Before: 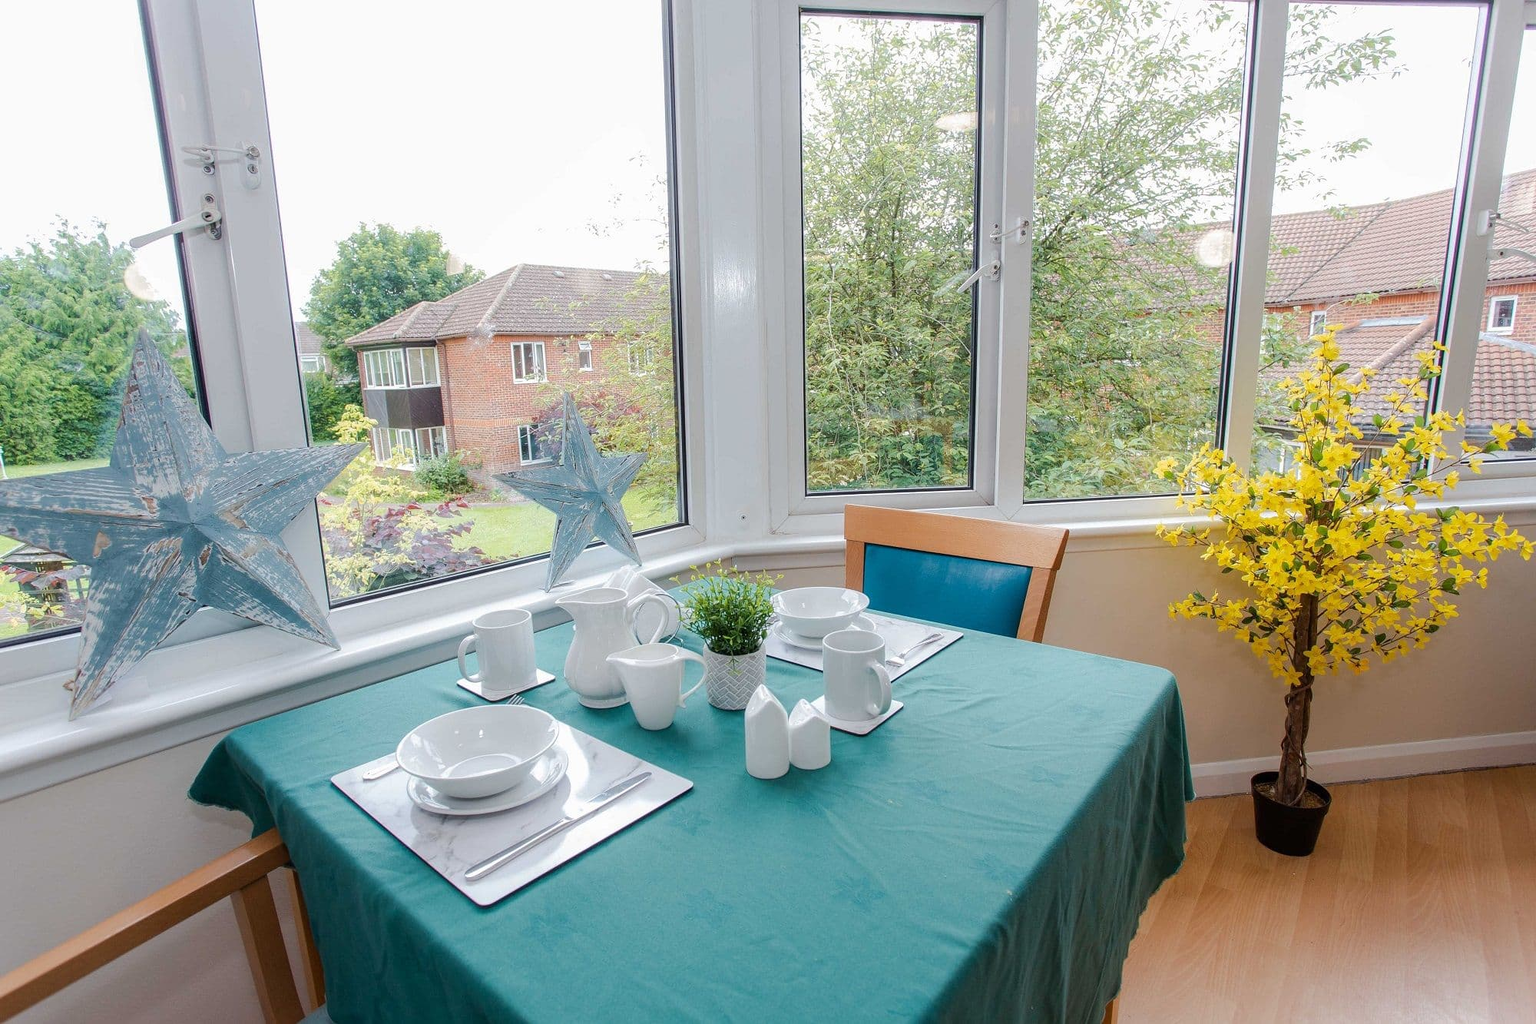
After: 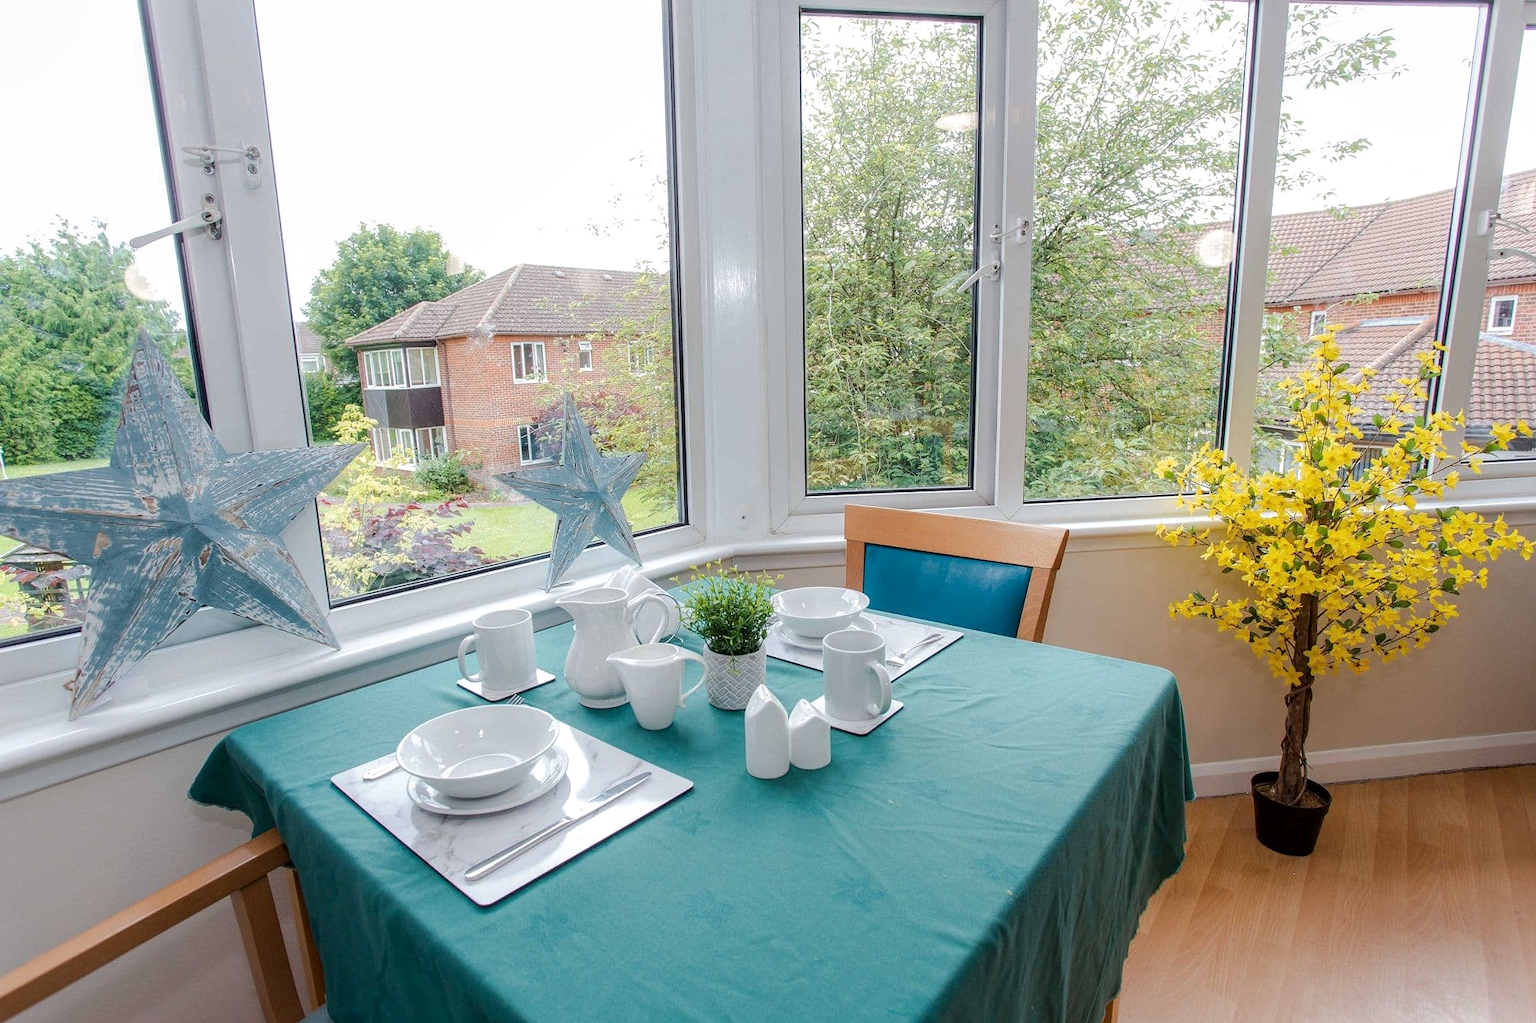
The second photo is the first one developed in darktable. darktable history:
local contrast: highlights 102%, shadows 98%, detail 119%, midtone range 0.2
